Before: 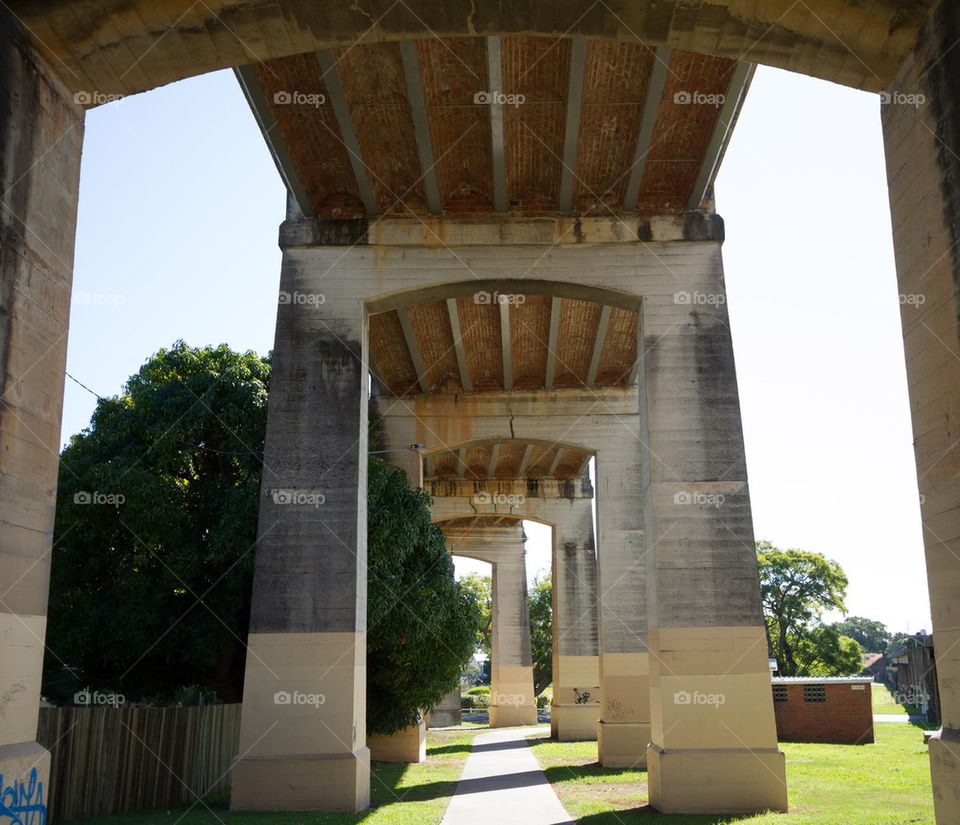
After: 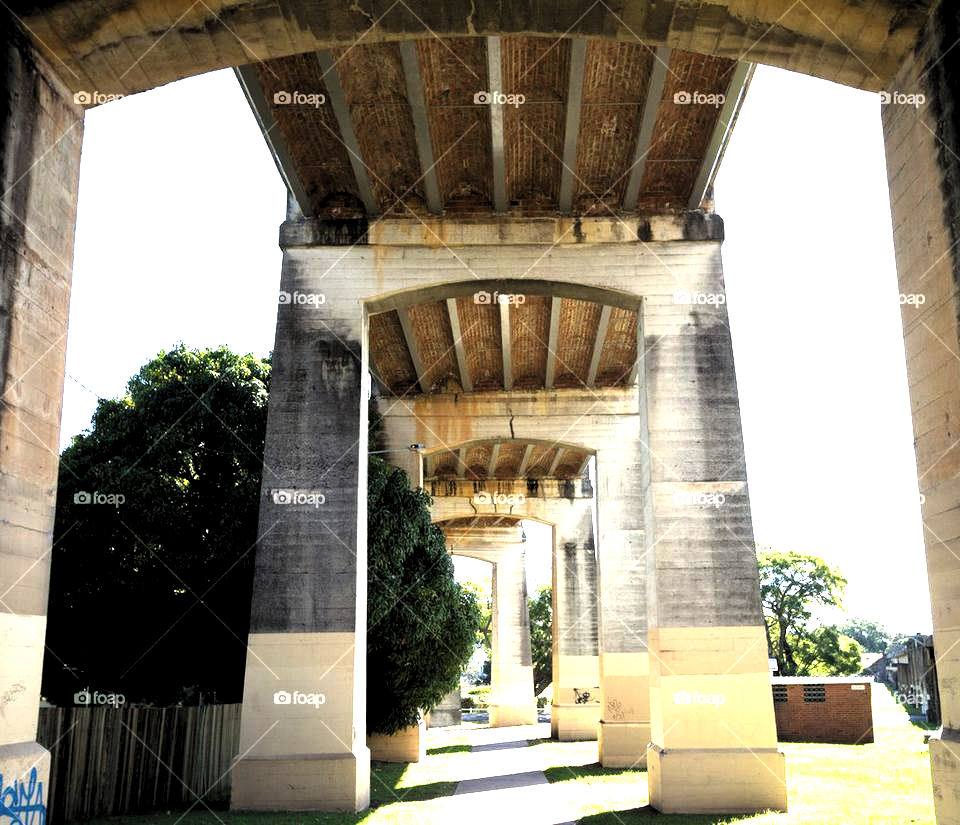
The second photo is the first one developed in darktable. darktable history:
exposure: black level correction 0, exposure 1.535 EV, compensate exposure bias true, compensate highlight preservation false
levels: levels [0.182, 0.542, 0.902]
